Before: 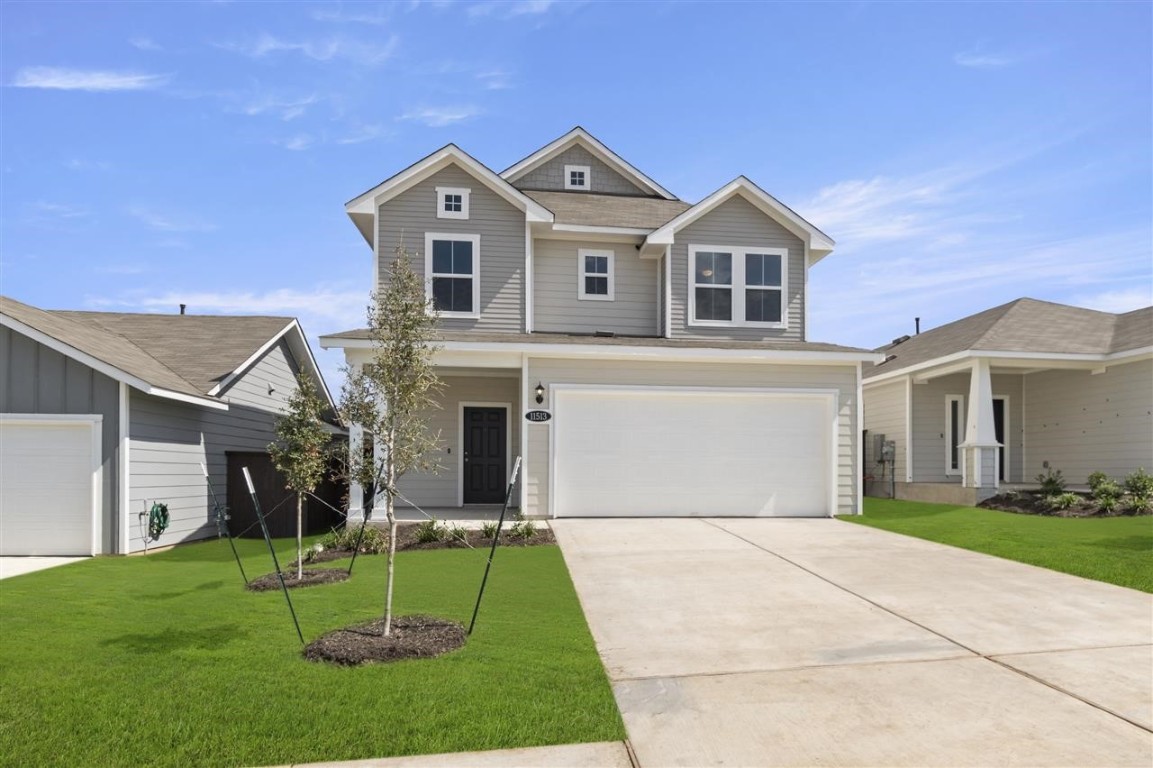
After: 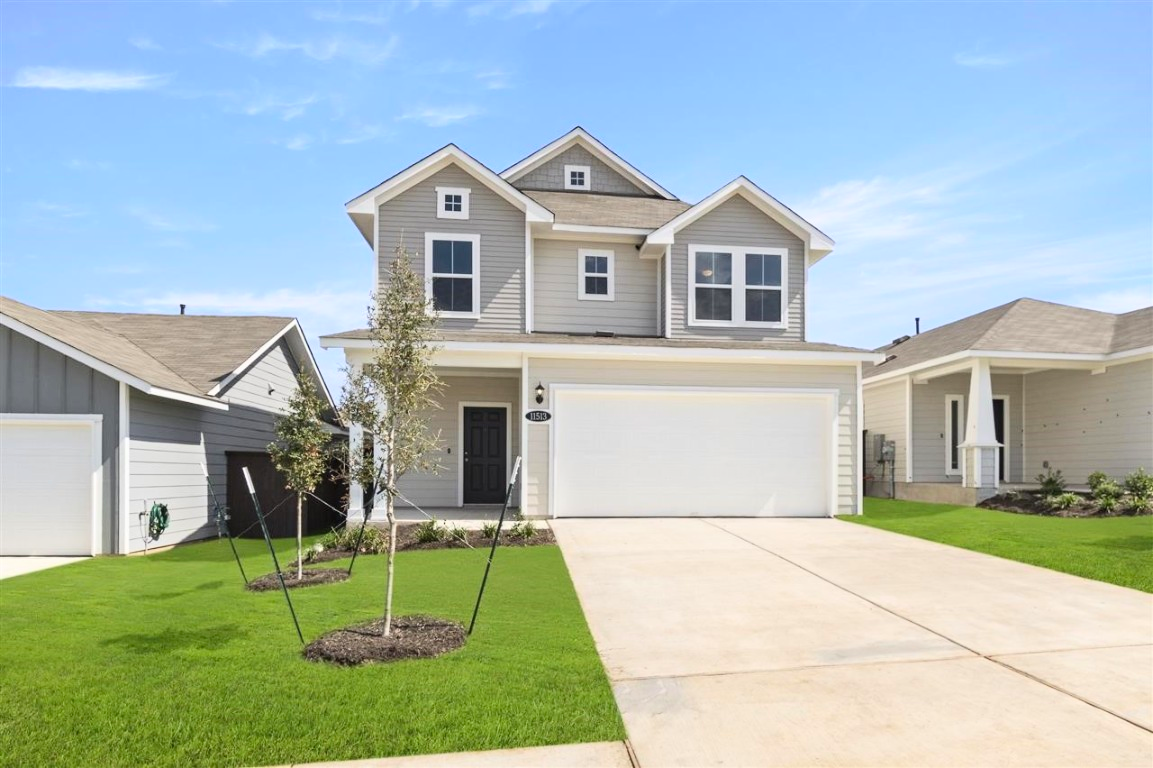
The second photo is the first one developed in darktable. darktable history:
contrast brightness saturation: contrast 0.2, brightness 0.163, saturation 0.222
